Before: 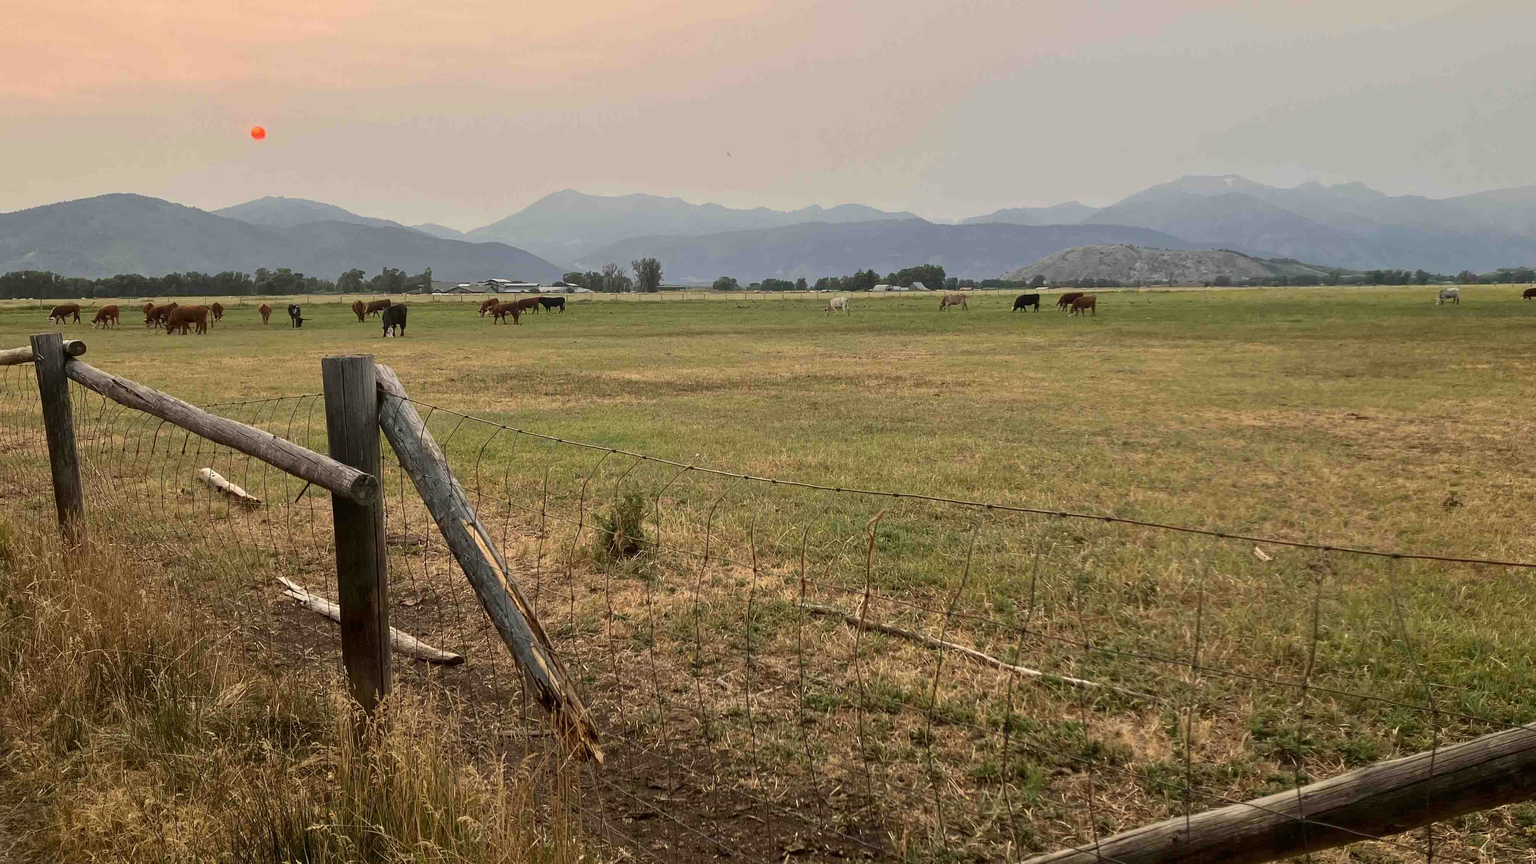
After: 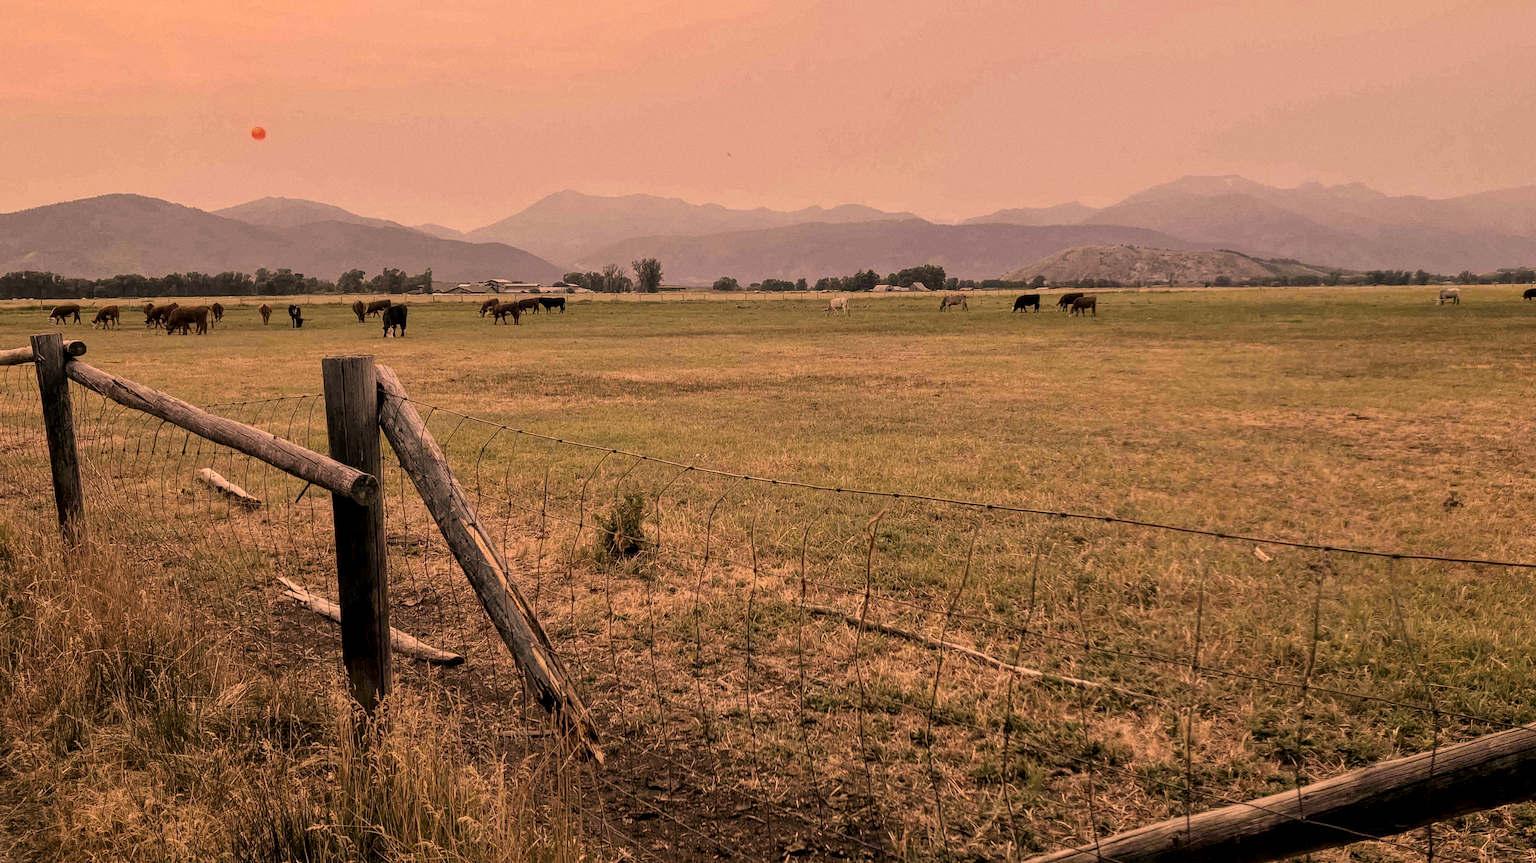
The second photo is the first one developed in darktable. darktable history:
color correction: highlights a* 40, highlights b* 40, saturation 0.69
filmic rgb: white relative exposure 3.9 EV, hardness 4.26
grain: coarseness 0.47 ISO
local contrast: on, module defaults
